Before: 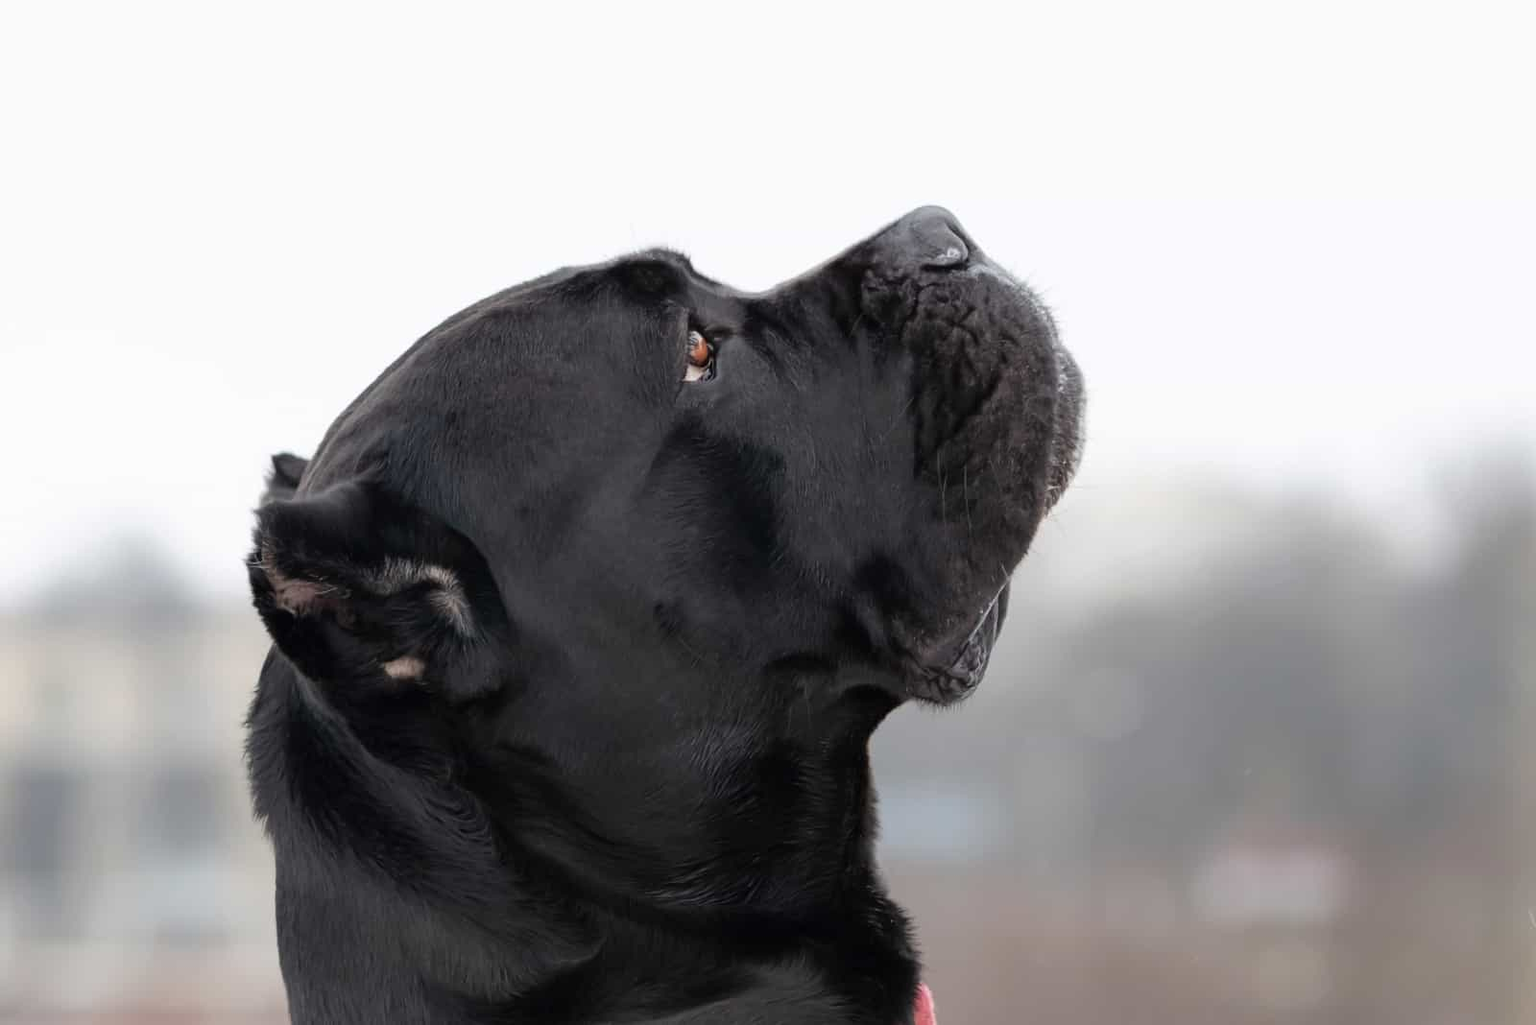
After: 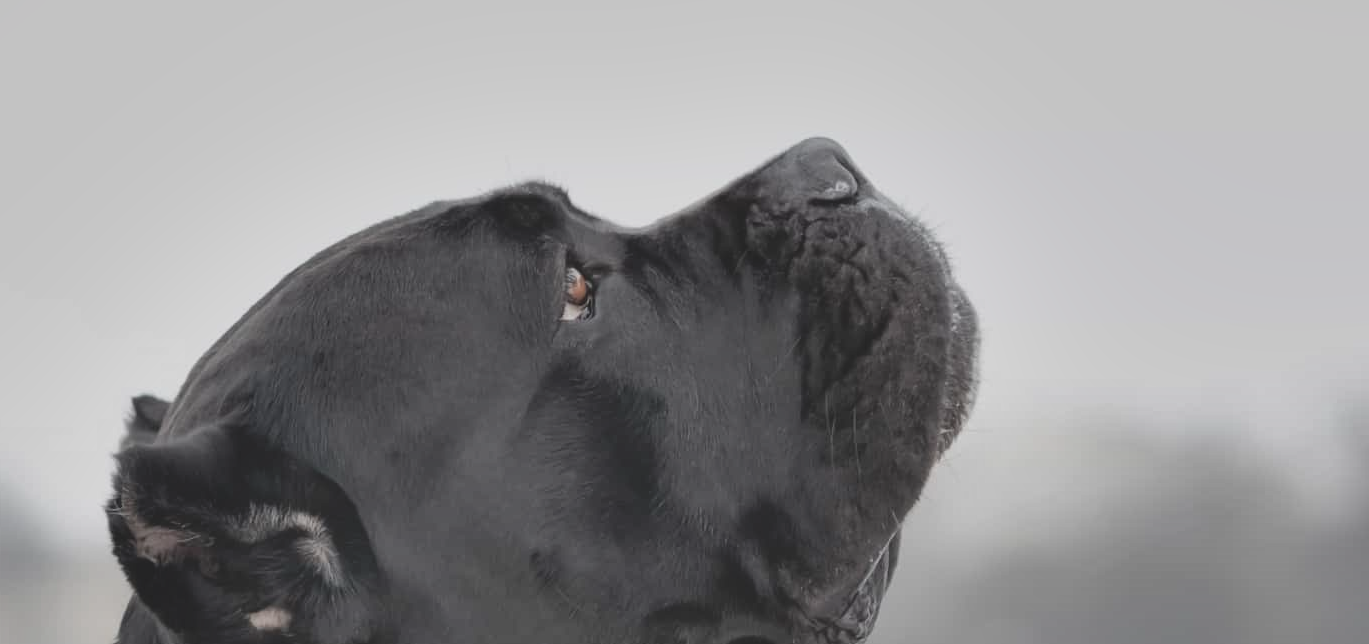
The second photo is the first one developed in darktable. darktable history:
contrast brightness saturation: contrast -0.257, saturation -0.438
shadows and highlights: soften with gaussian
crop and rotate: left 9.461%, top 7.291%, right 4.952%, bottom 32.407%
